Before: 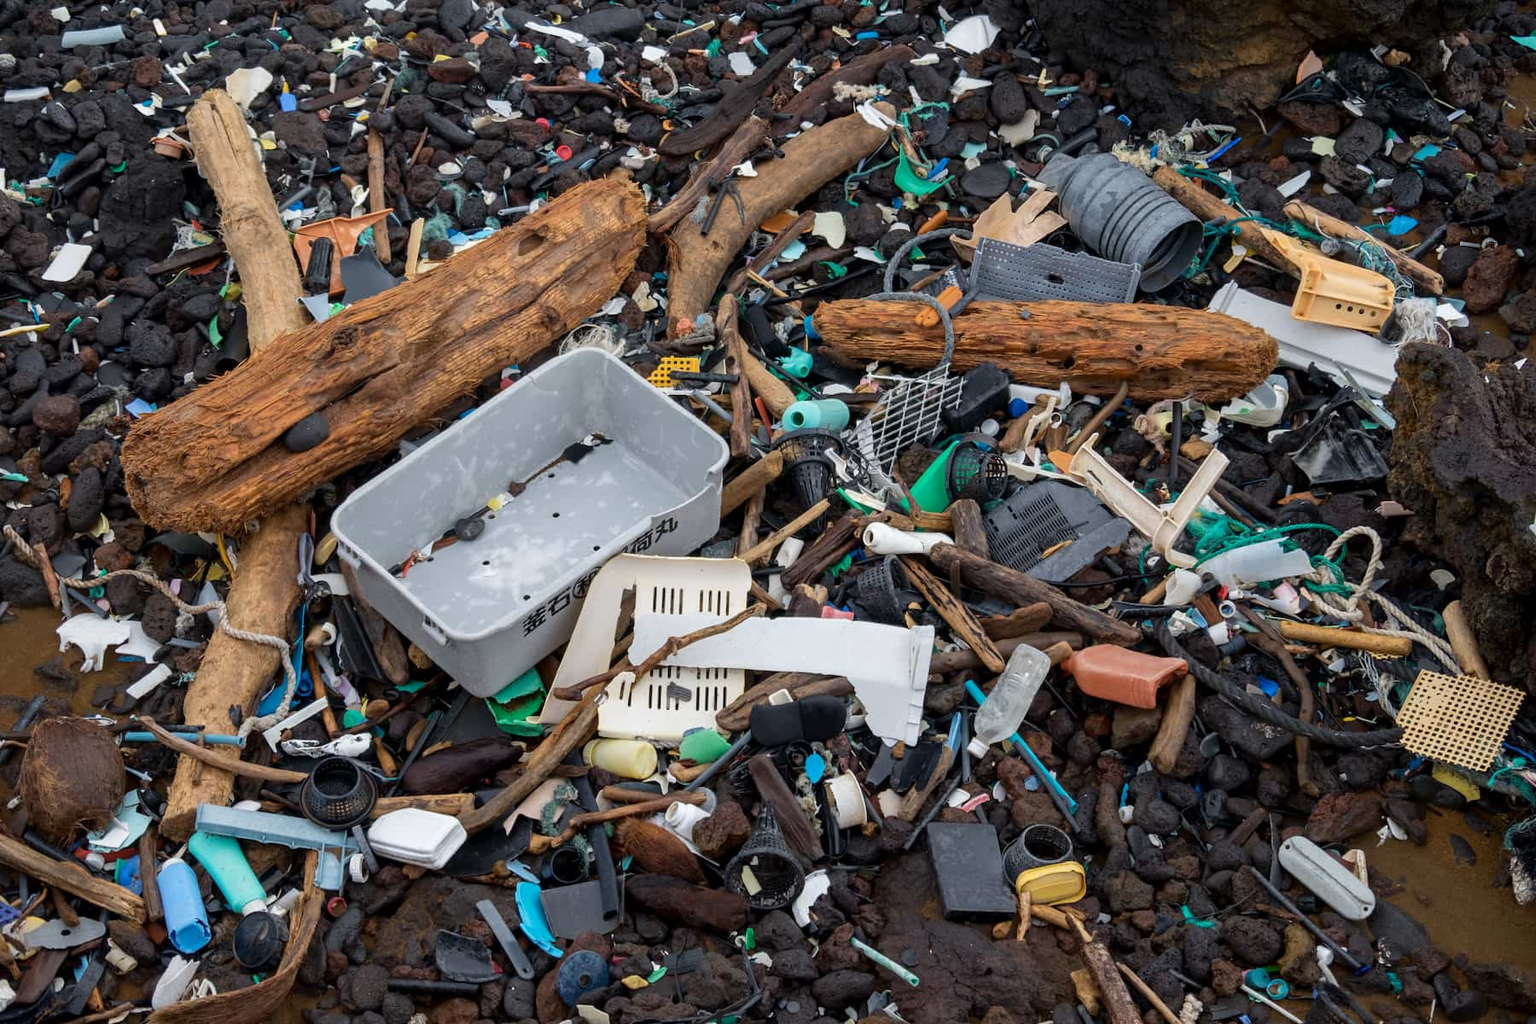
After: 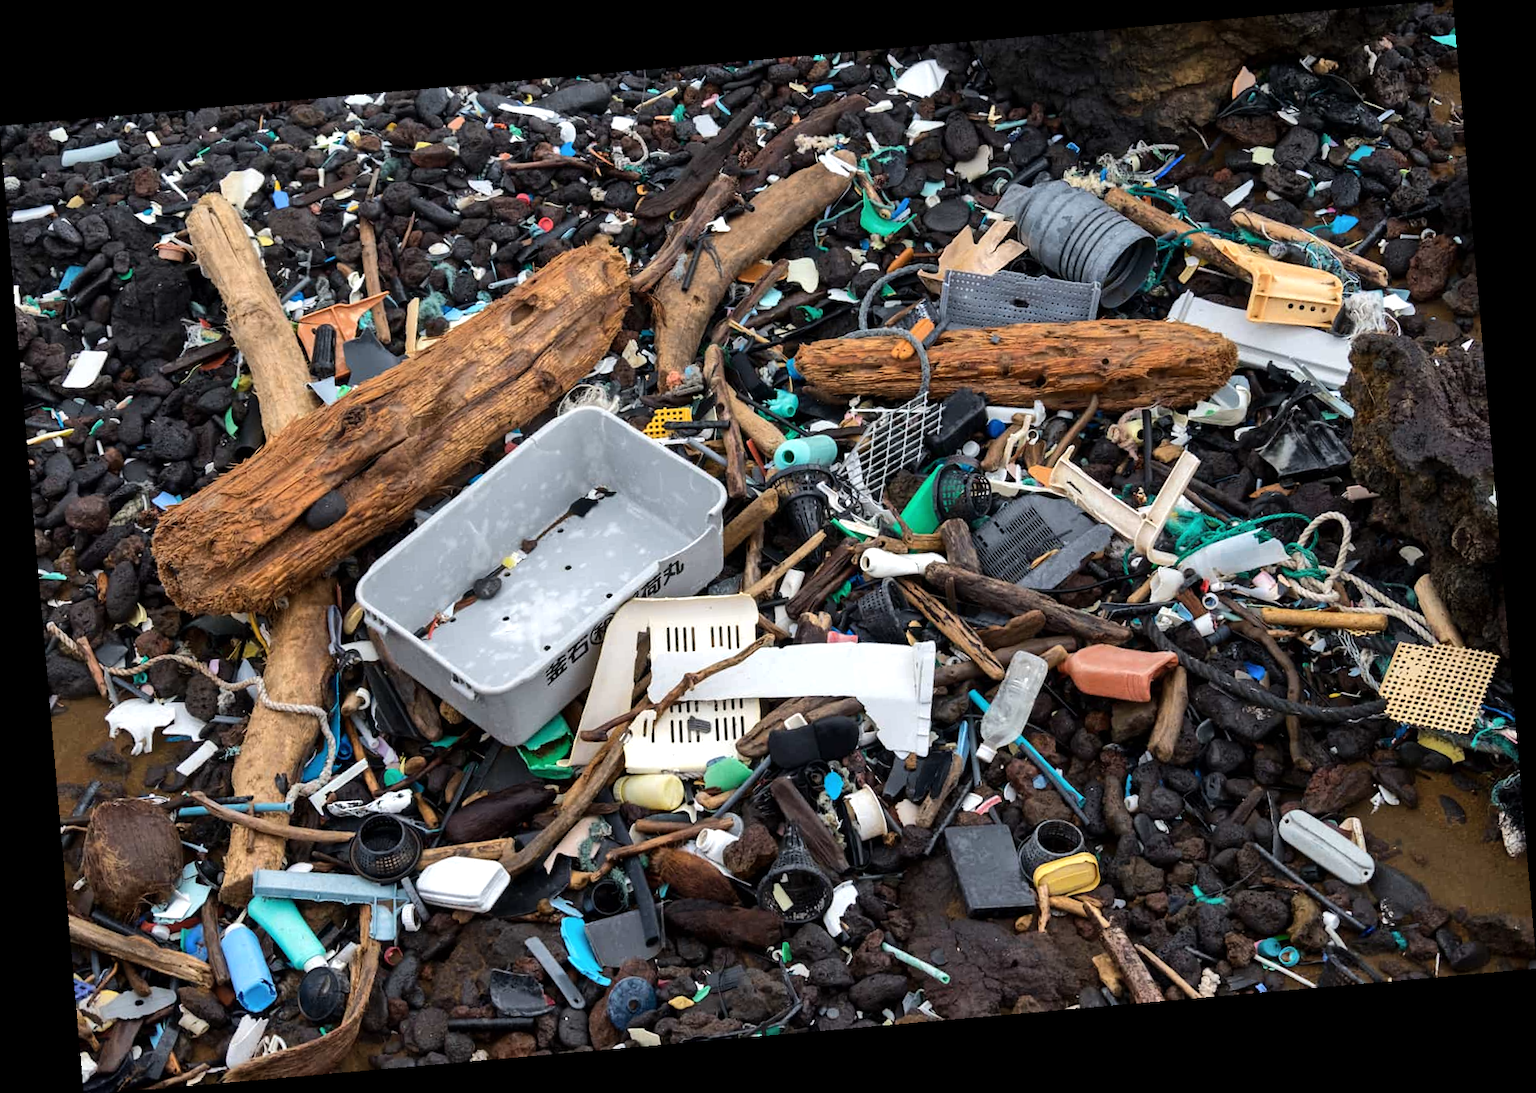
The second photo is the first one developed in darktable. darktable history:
shadows and highlights: shadows 32, highlights -32, soften with gaussian
tone equalizer: -8 EV -0.417 EV, -7 EV -0.389 EV, -6 EV -0.333 EV, -5 EV -0.222 EV, -3 EV 0.222 EV, -2 EV 0.333 EV, -1 EV 0.389 EV, +0 EV 0.417 EV, edges refinement/feathering 500, mask exposure compensation -1.25 EV, preserve details no
rotate and perspective: rotation -4.98°, automatic cropping off
